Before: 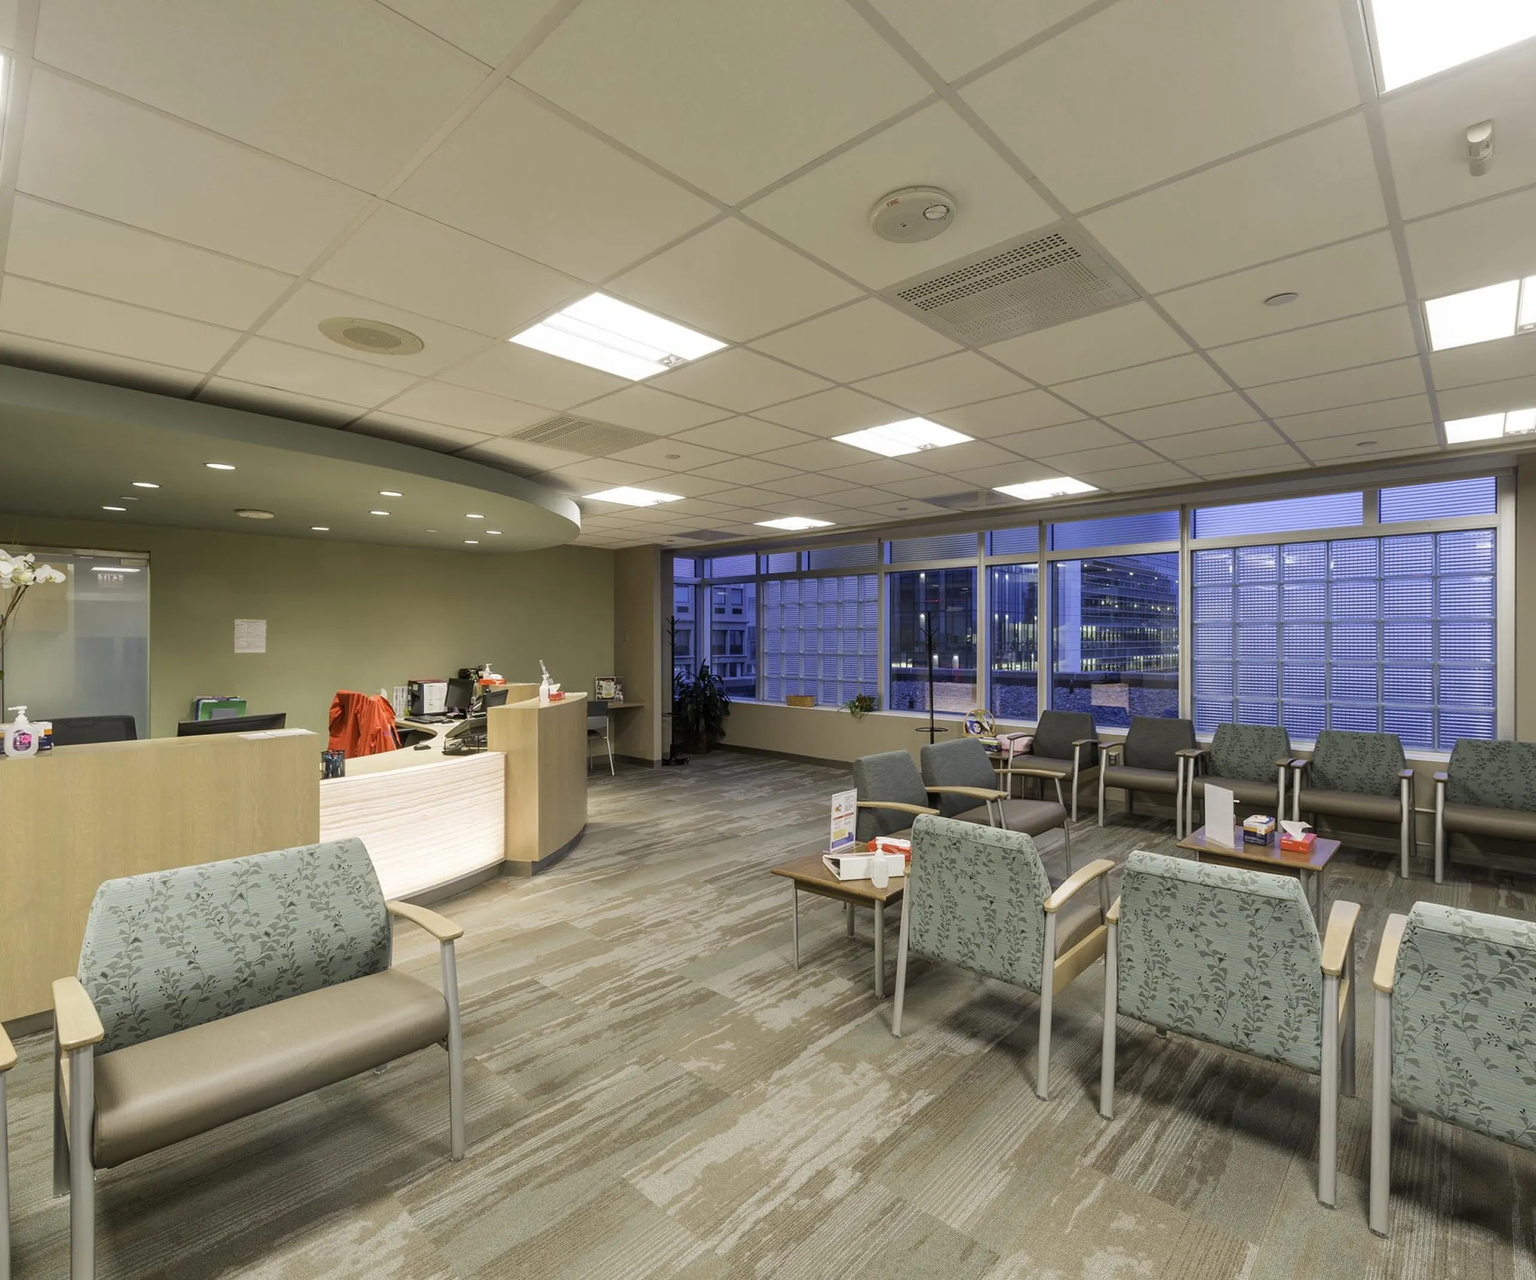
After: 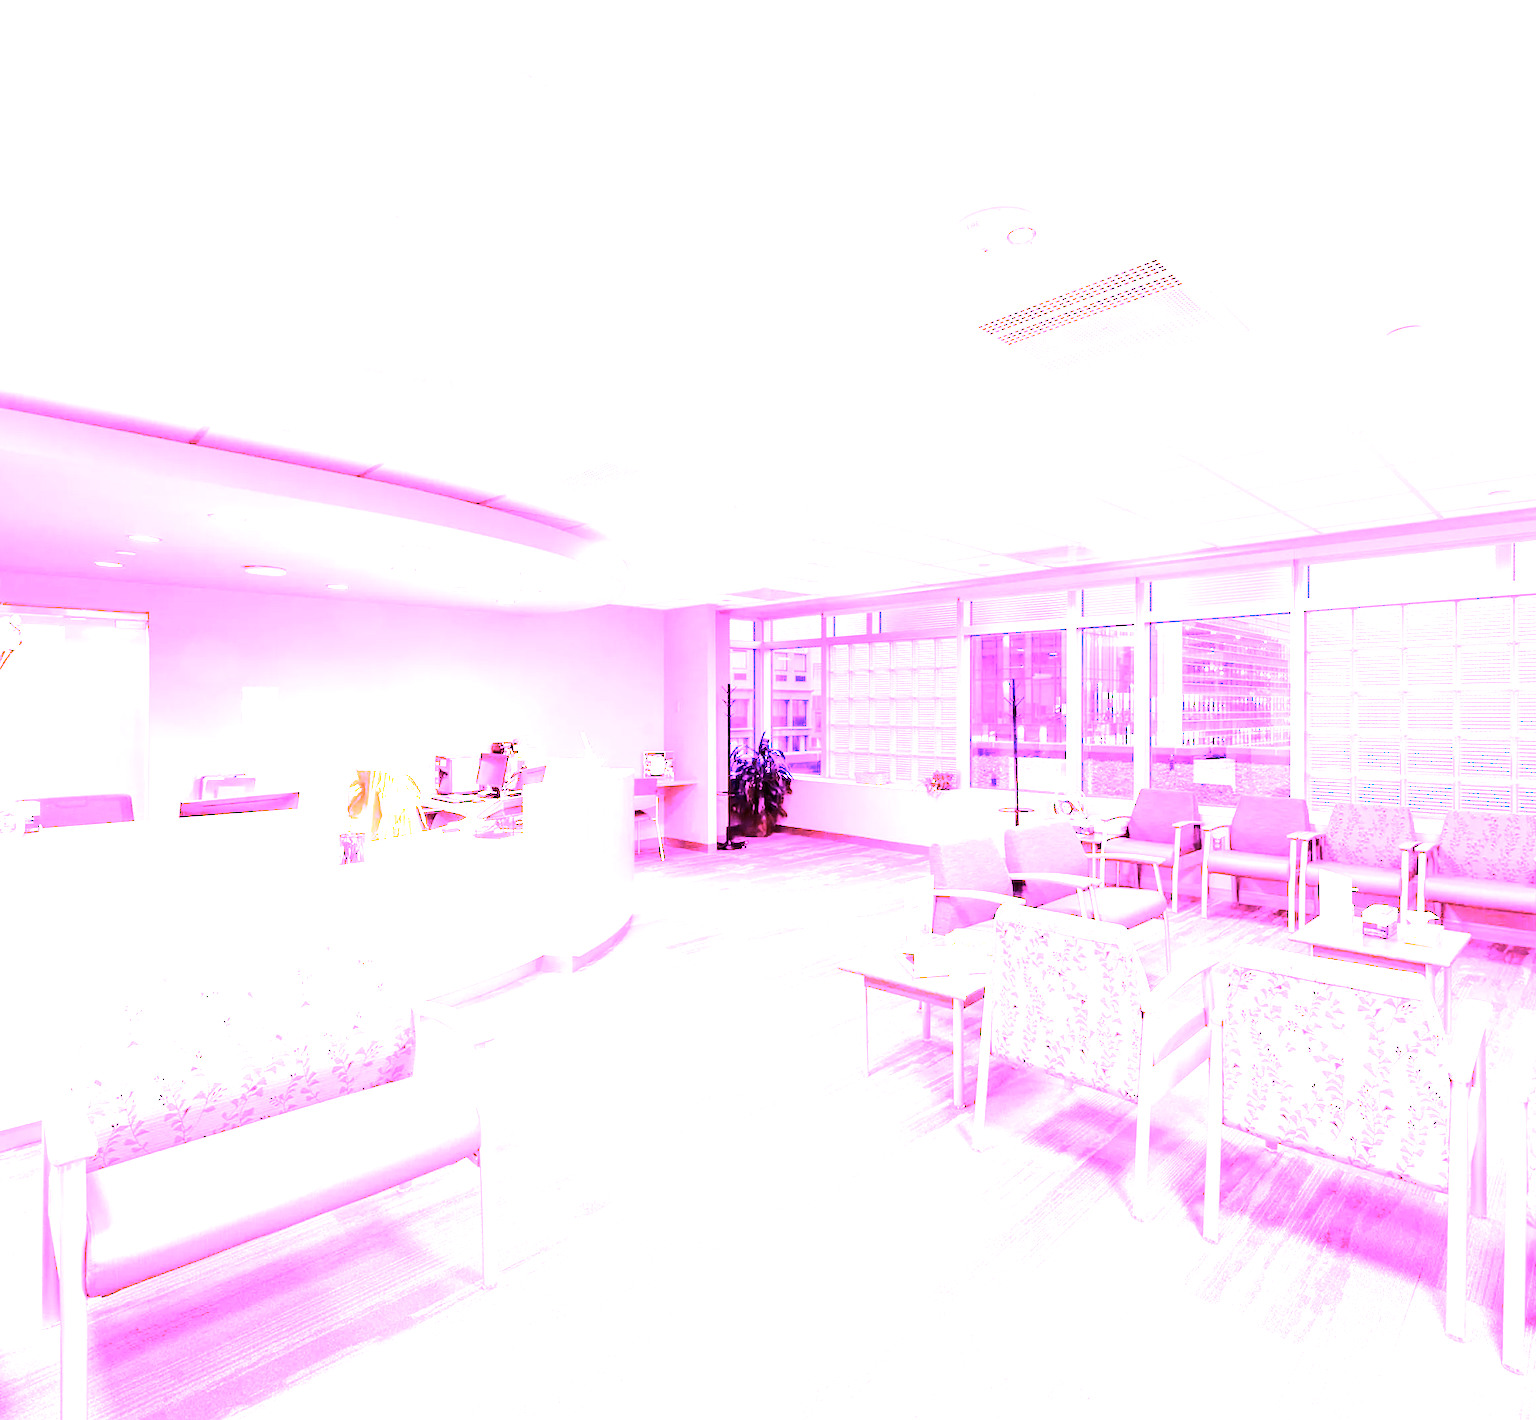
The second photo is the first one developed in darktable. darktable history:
contrast brightness saturation: contrast 0.11, saturation -0.17
tone equalizer: -8 EV -0.75 EV, -7 EV -0.7 EV, -6 EV -0.6 EV, -5 EV -0.4 EV, -3 EV 0.4 EV, -2 EV 0.6 EV, -1 EV 0.7 EV, +0 EV 0.75 EV, edges refinement/feathering 500, mask exposure compensation -1.57 EV, preserve details no
white balance: red 8, blue 8
crop and rotate: left 1.088%, right 8.807%
